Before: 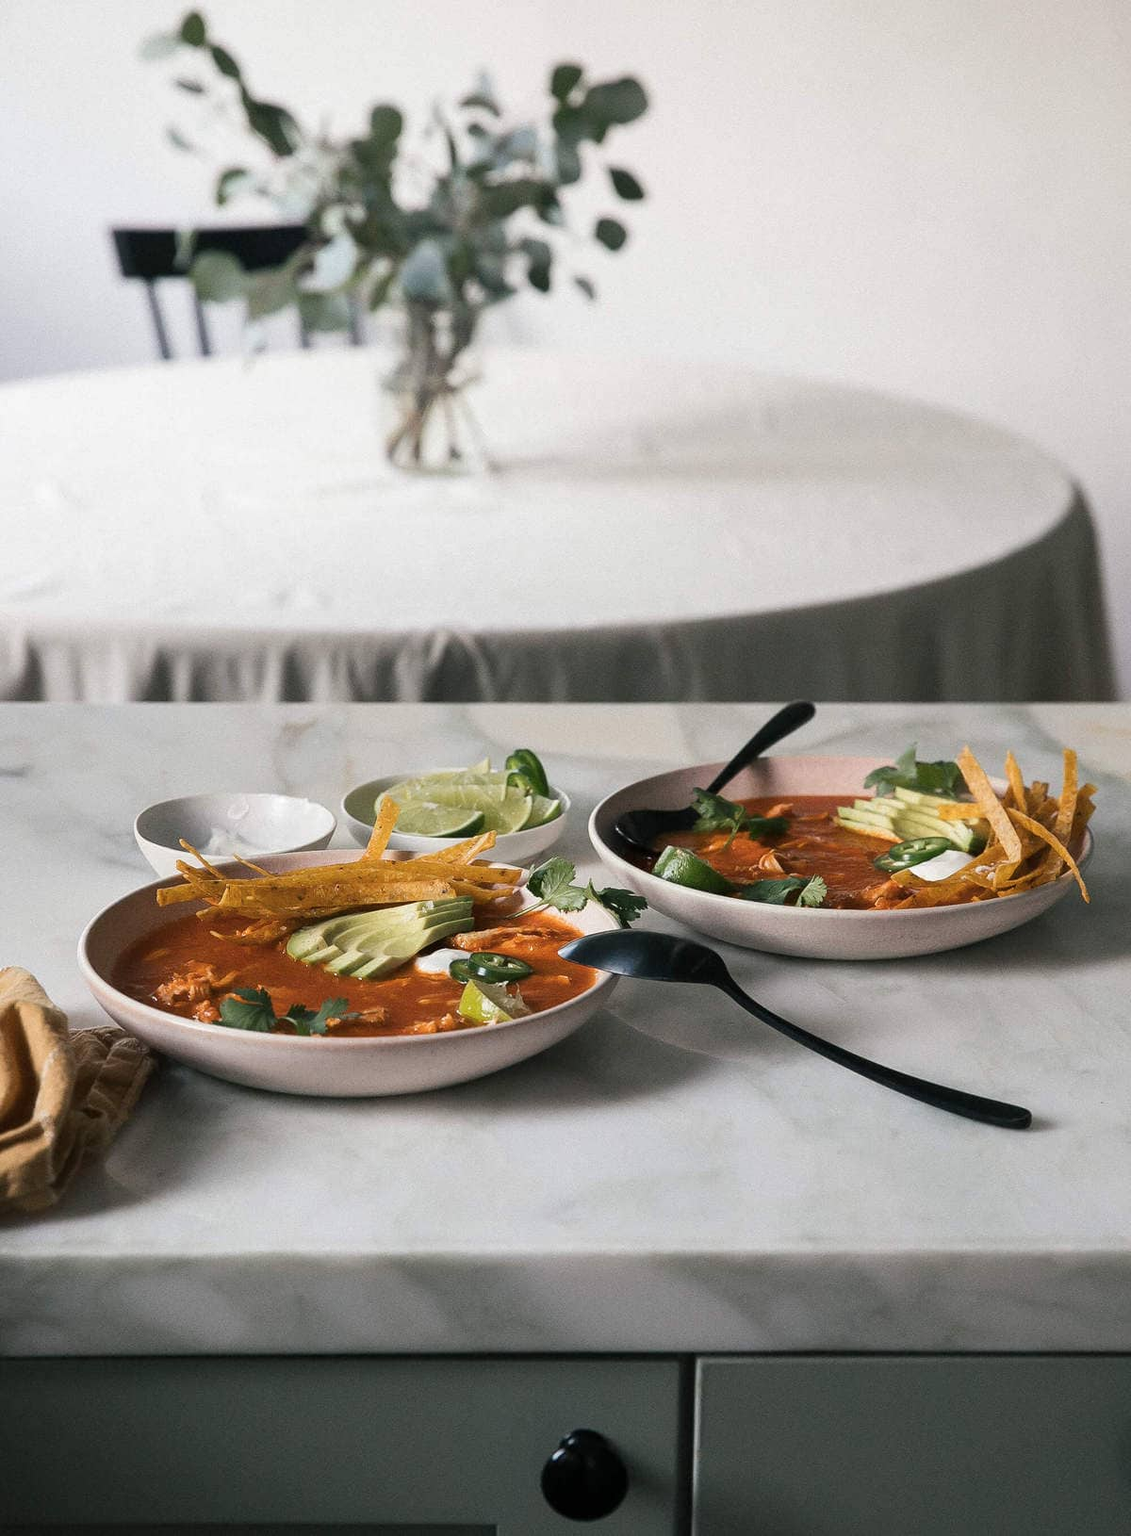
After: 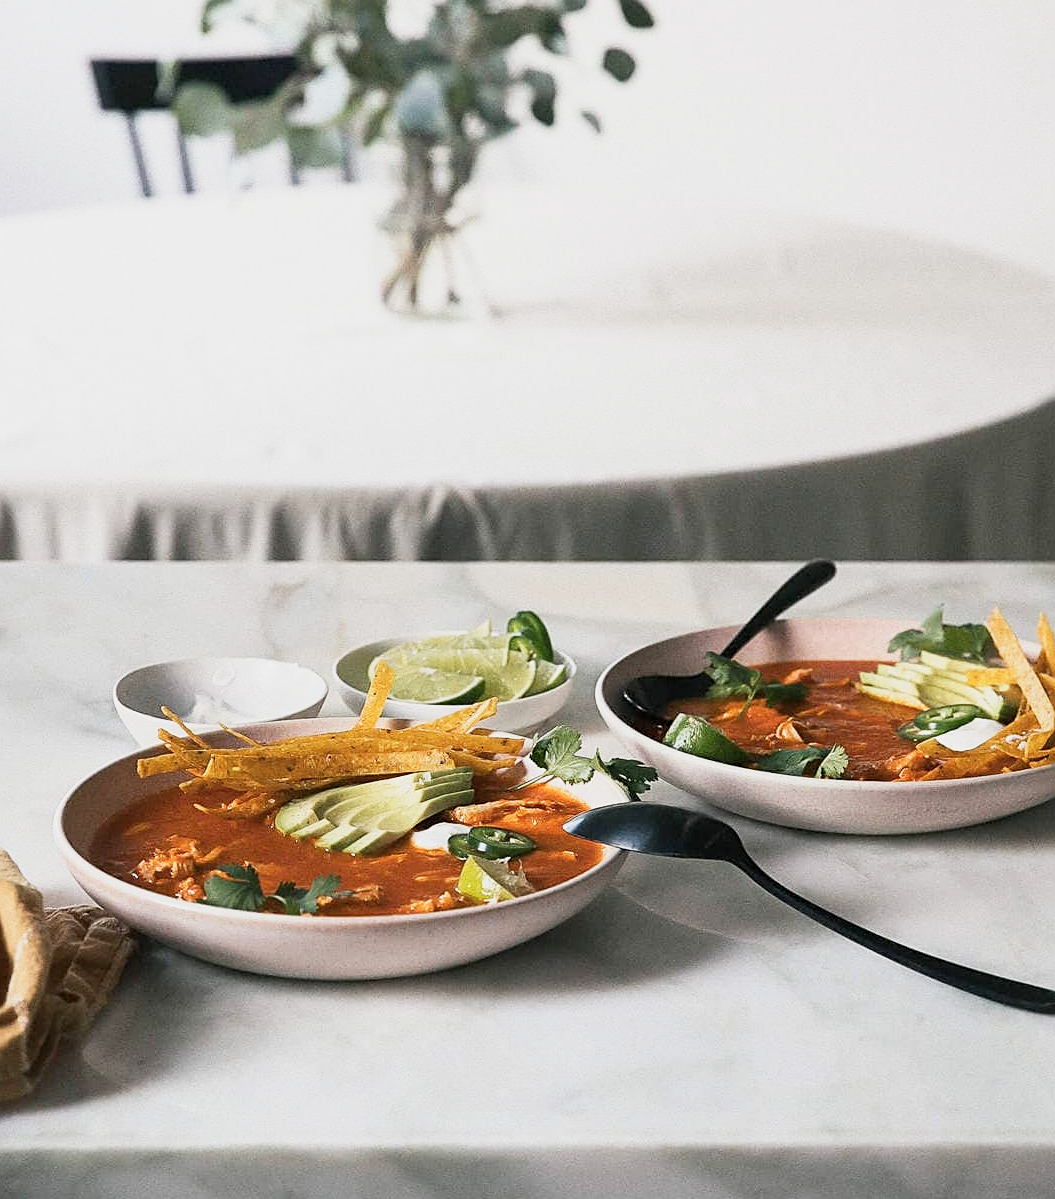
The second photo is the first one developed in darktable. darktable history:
crop and rotate: left 2.425%, top 11.305%, right 9.6%, bottom 15.08%
base curve: curves: ch0 [(0, 0) (0.088, 0.125) (0.176, 0.251) (0.354, 0.501) (0.613, 0.749) (1, 0.877)], preserve colors none
sharpen: on, module defaults
